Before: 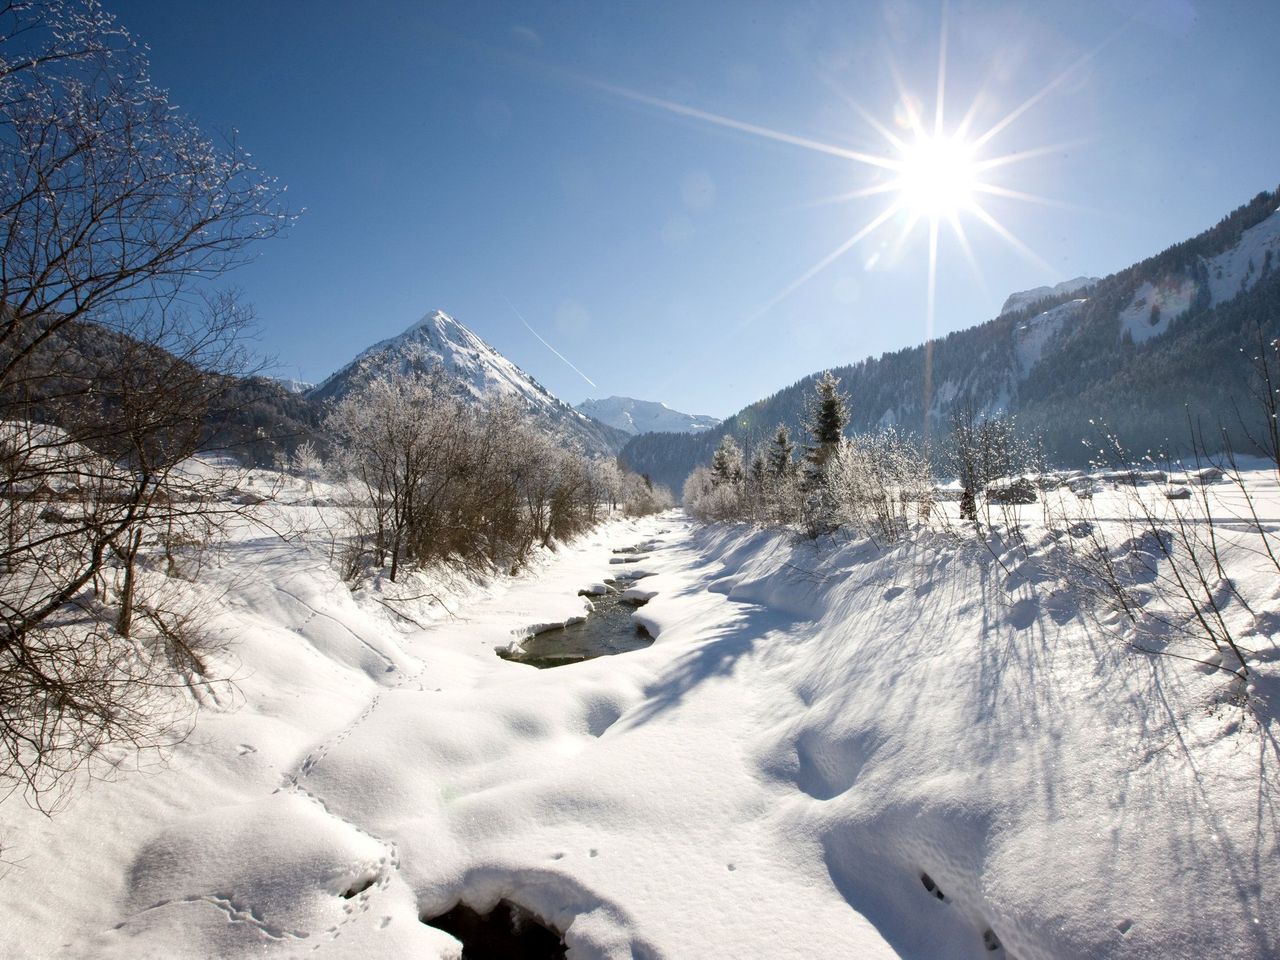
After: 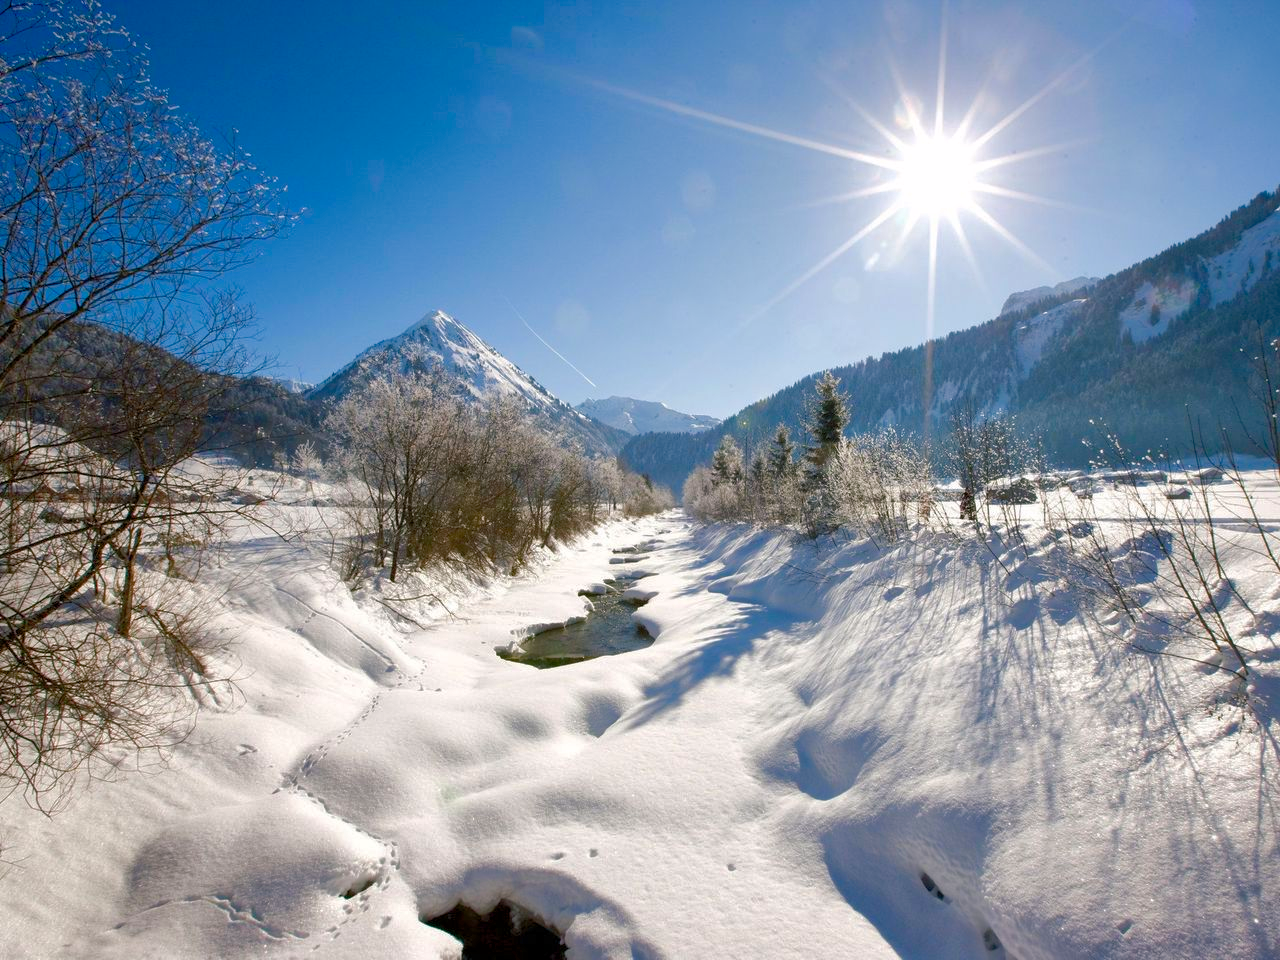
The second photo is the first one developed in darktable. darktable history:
color balance rgb: shadows lift › chroma 2.042%, shadows lift › hue 215.8°, highlights gain › chroma 0.217%, highlights gain › hue 331.2°, perceptual saturation grading › global saturation 39.571%, perceptual saturation grading › highlights -25.885%, perceptual saturation grading › mid-tones 34.395%, perceptual saturation grading › shadows 34.593%, global vibrance 14.624%
shadows and highlights: highlights color adjustment 0.372%
